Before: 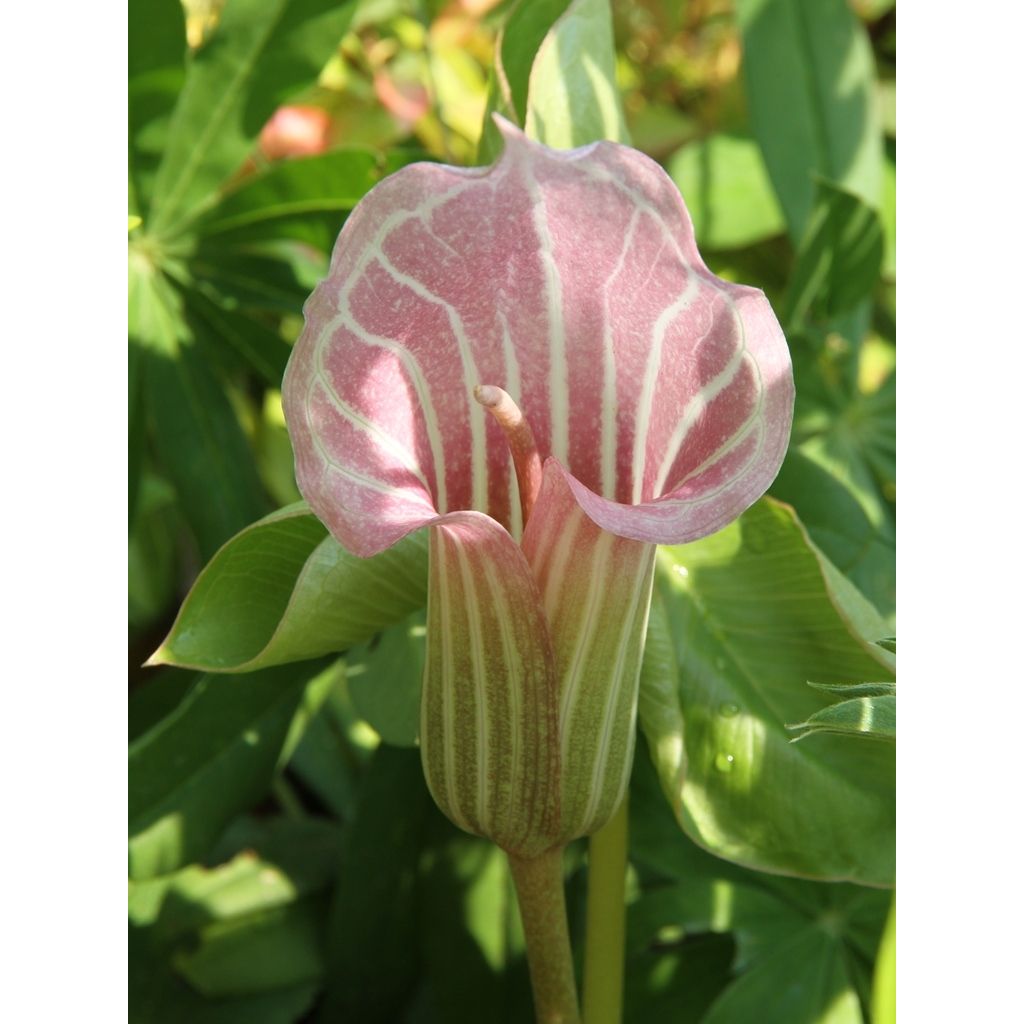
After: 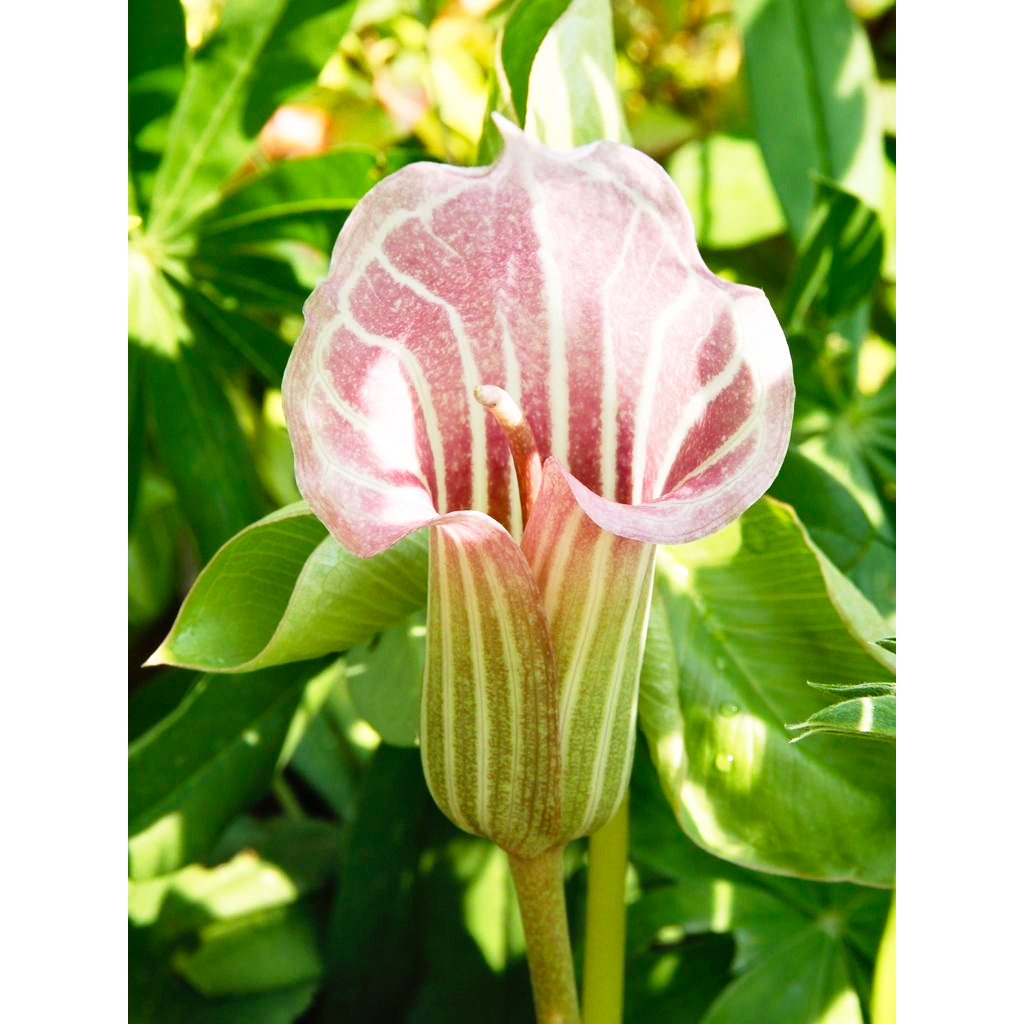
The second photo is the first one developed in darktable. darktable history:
base curve: curves: ch0 [(0, 0) (0.012, 0.01) (0.073, 0.168) (0.31, 0.711) (0.645, 0.957) (1, 1)], exposure shift 0.01, preserve colors none
shadows and highlights: low approximation 0.01, soften with gaussian
